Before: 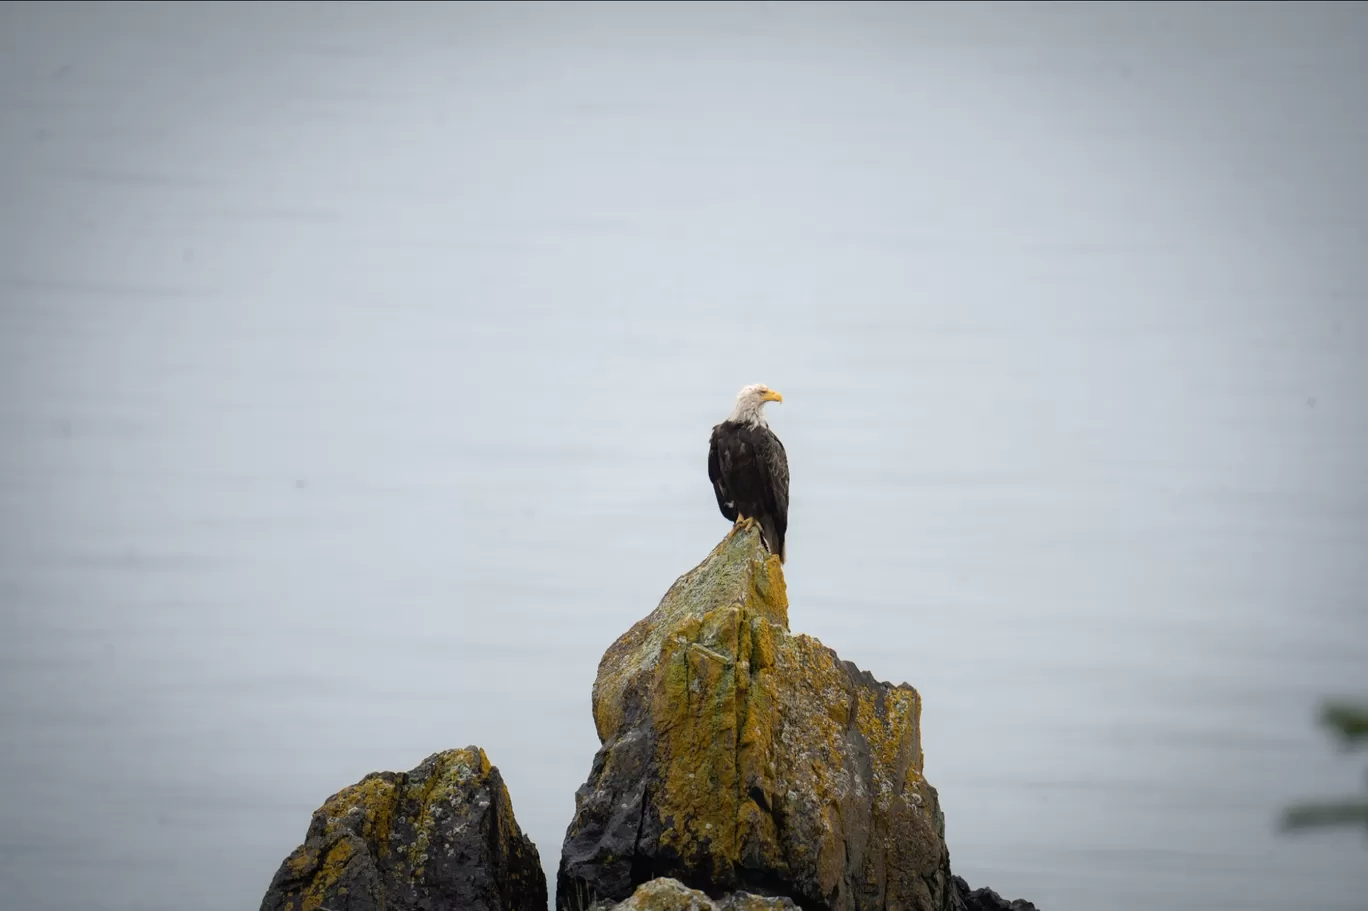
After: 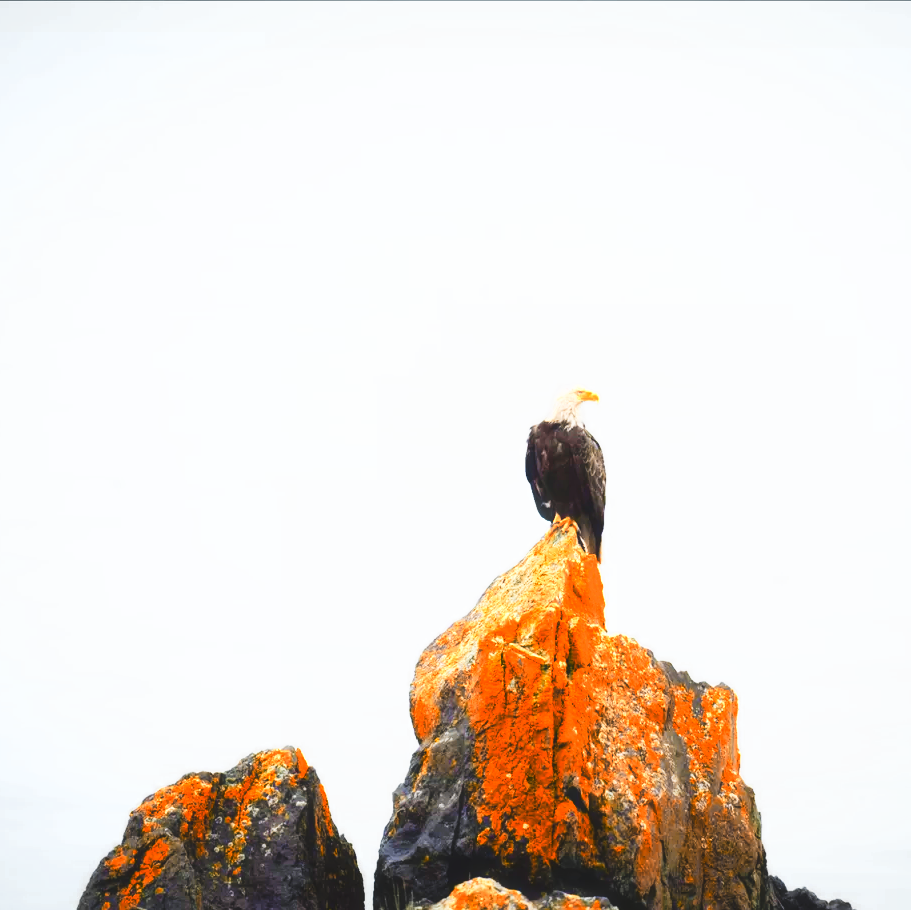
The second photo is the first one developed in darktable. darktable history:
haze removal: strength -0.103, adaptive false
exposure: black level correction -0.014, exposure -0.188 EV, compensate exposure bias true, compensate highlight preservation false
color balance rgb: highlights gain › luminance 14.707%, linear chroma grading › global chroma 41.44%, perceptual saturation grading › global saturation 36.067%
crop and rotate: left 13.462%, right 19.924%
contrast brightness saturation: contrast -0.016, brightness -0.006, saturation 0.03
color zones: curves: ch0 [(0.009, 0.528) (0.136, 0.6) (0.255, 0.586) (0.39, 0.528) (0.522, 0.584) (0.686, 0.736) (0.849, 0.561)]; ch1 [(0.045, 0.781) (0.14, 0.416) (0.257, 0.695) (0.442, 0.032) (0.738, 0.338) (0.818, 0.632) (0.891, 0.741) (1, 0.704)]; ch2 [(0, 0.667) (0.141, 0.52) (0.26, 0.37) (0.474, 0.432) (0.743, 0.286)]
base curve: curves: ch0 [(0, 0) (0.007, 0.004) (0.027, 0.03) (0.046, 0.07) (0.207, 0.54) (0.442, 0.872) (0.673, 0.972) (1, 1)], preserve colors none
